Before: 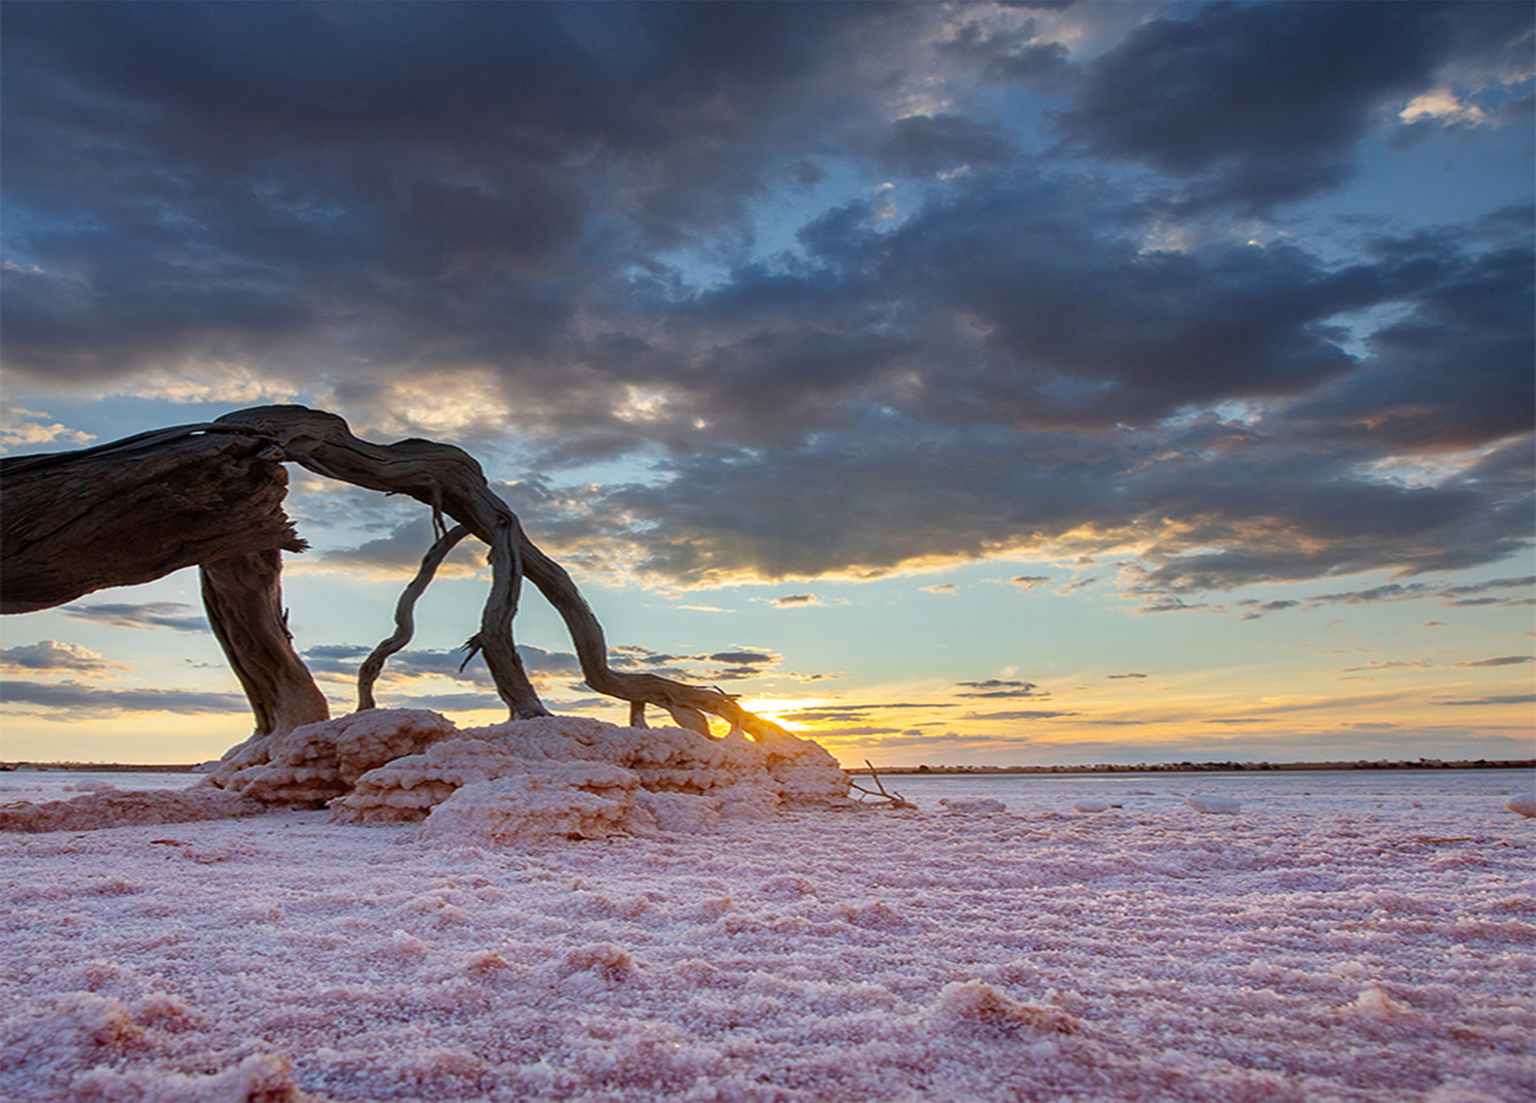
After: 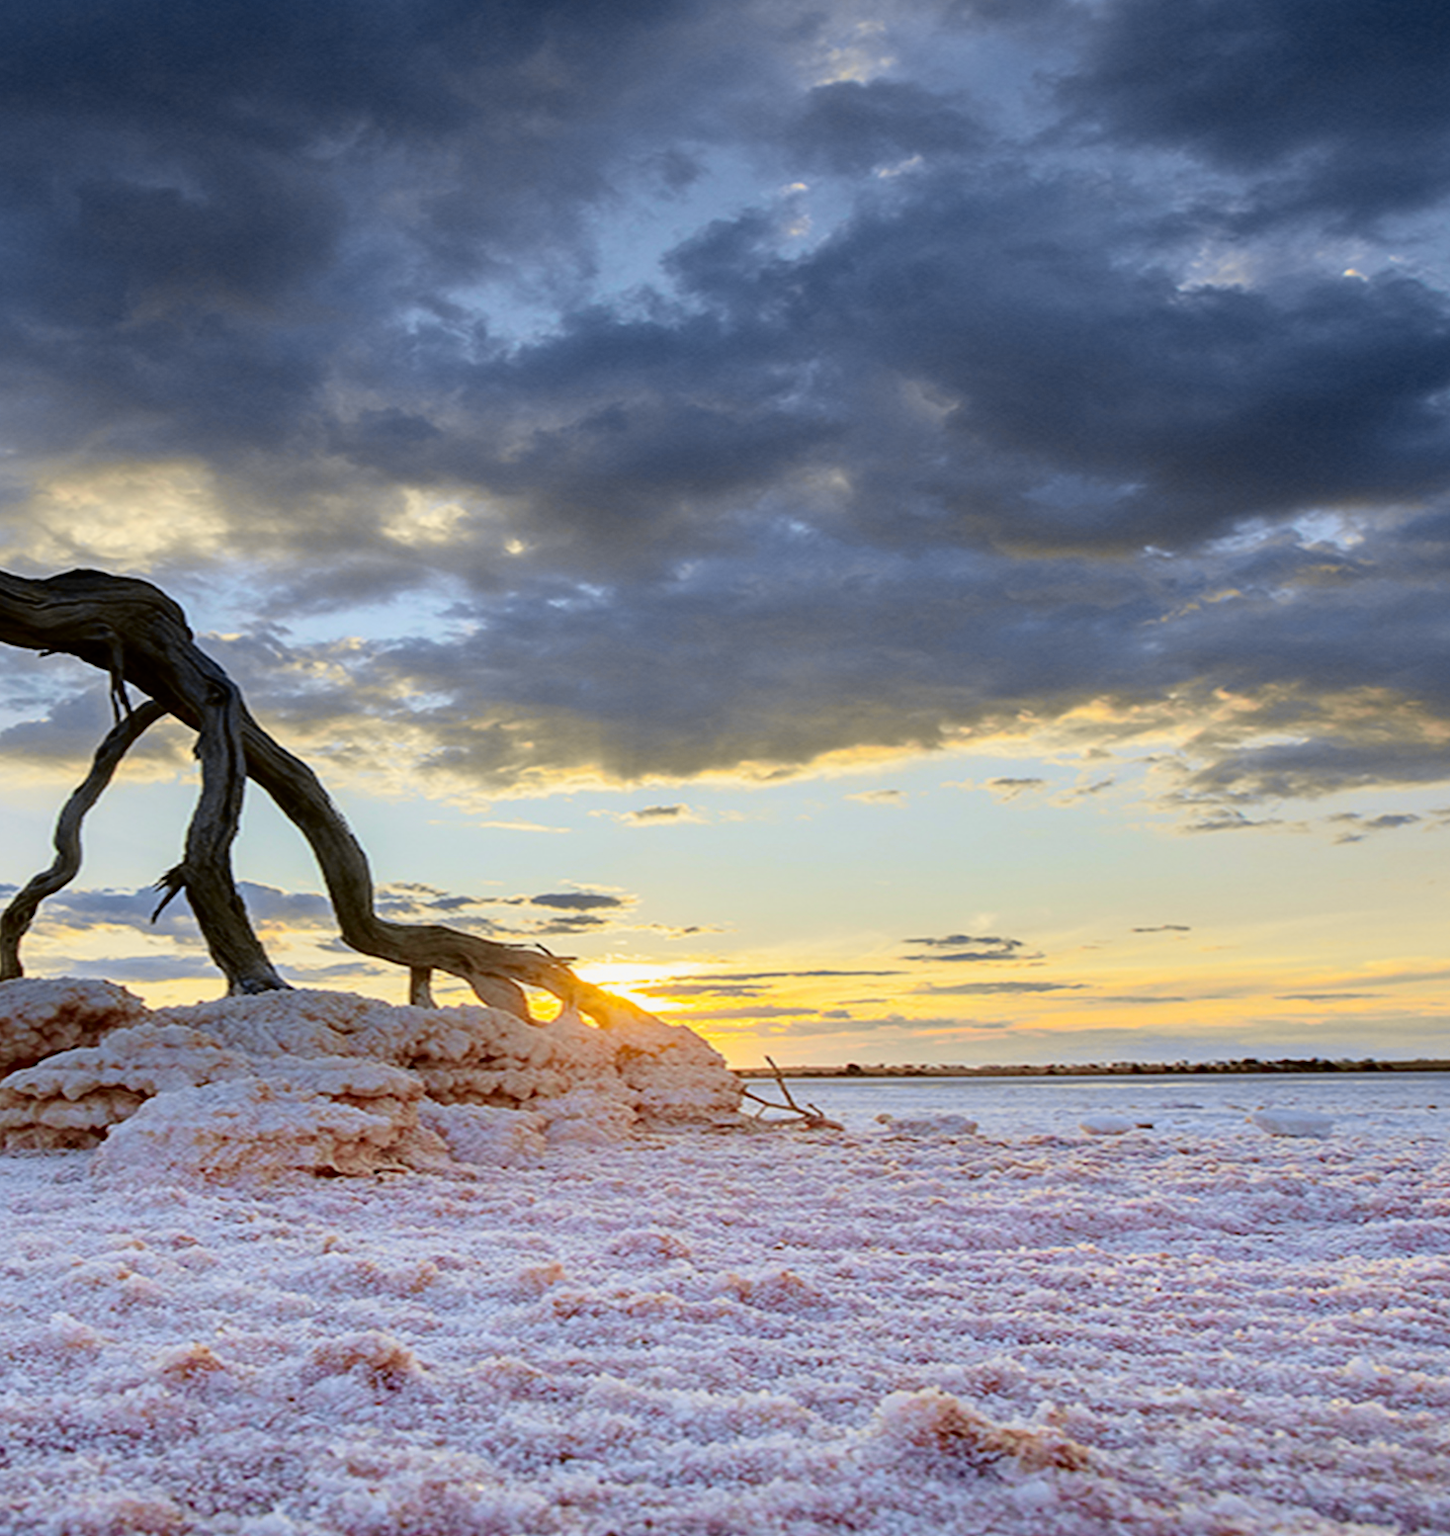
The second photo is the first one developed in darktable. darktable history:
crop and rotate: left 23.412%, top 5.641%, right 14.104%, bottom 2.263%
tone curve: curves: ch0 [(0.017, 0) (0.122, 0.046) (0.295, 0.297) (0.449, 0.505) (0.559, 0.629) (0.729, 0.796) (0.879, 0.898) (1, 0.97)]; ch1 [(0, 0) (0.393, 0.4) (0.447, 0.447) (0.485, 0.497) (0.522, 0.503) (0.539, 0.52) (0.606, 0.6) (0.696, 0.679) (1, 1)]; ch2 [(0, 0) (0.369, 0.388) (0.449, 0.431) (0.499, 0.501) (0.516, 0.536) (0.604, 0.599) (0.741, 0.763) (1, 1)], color space Lab, independent channels, preserve colors none
